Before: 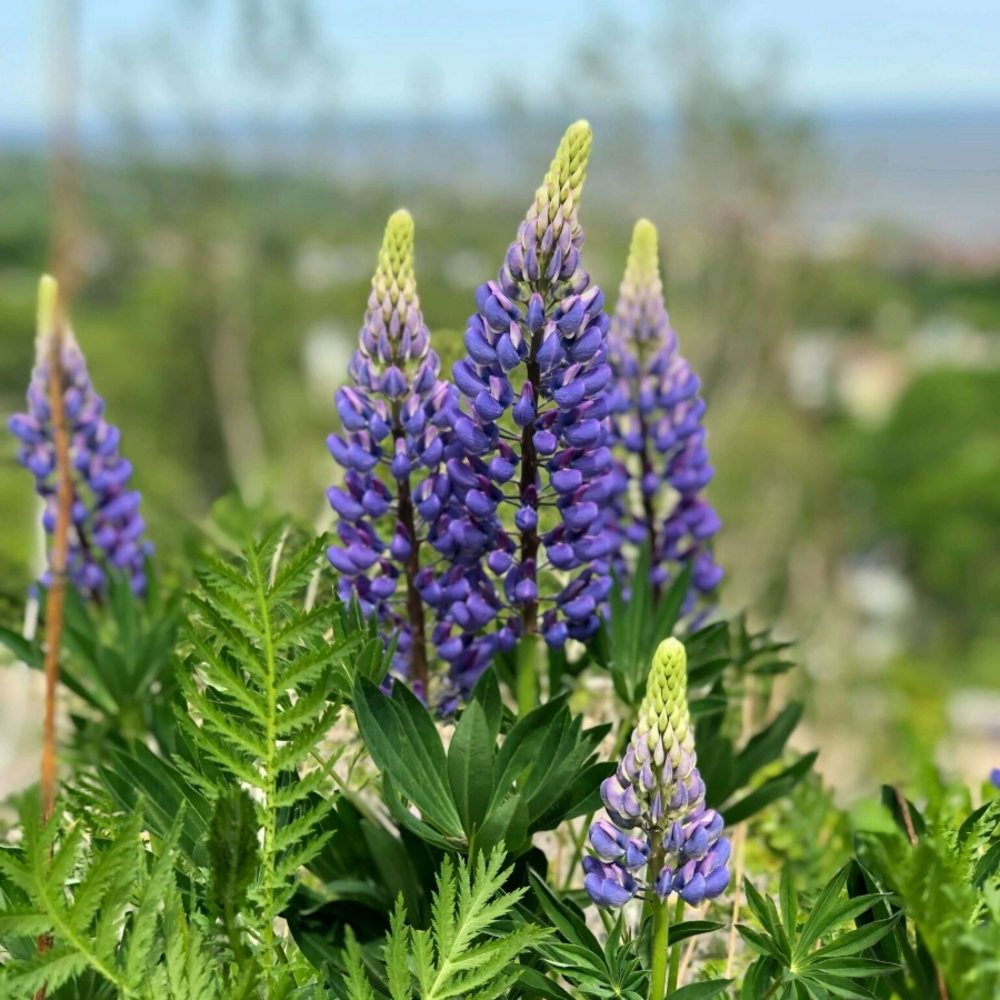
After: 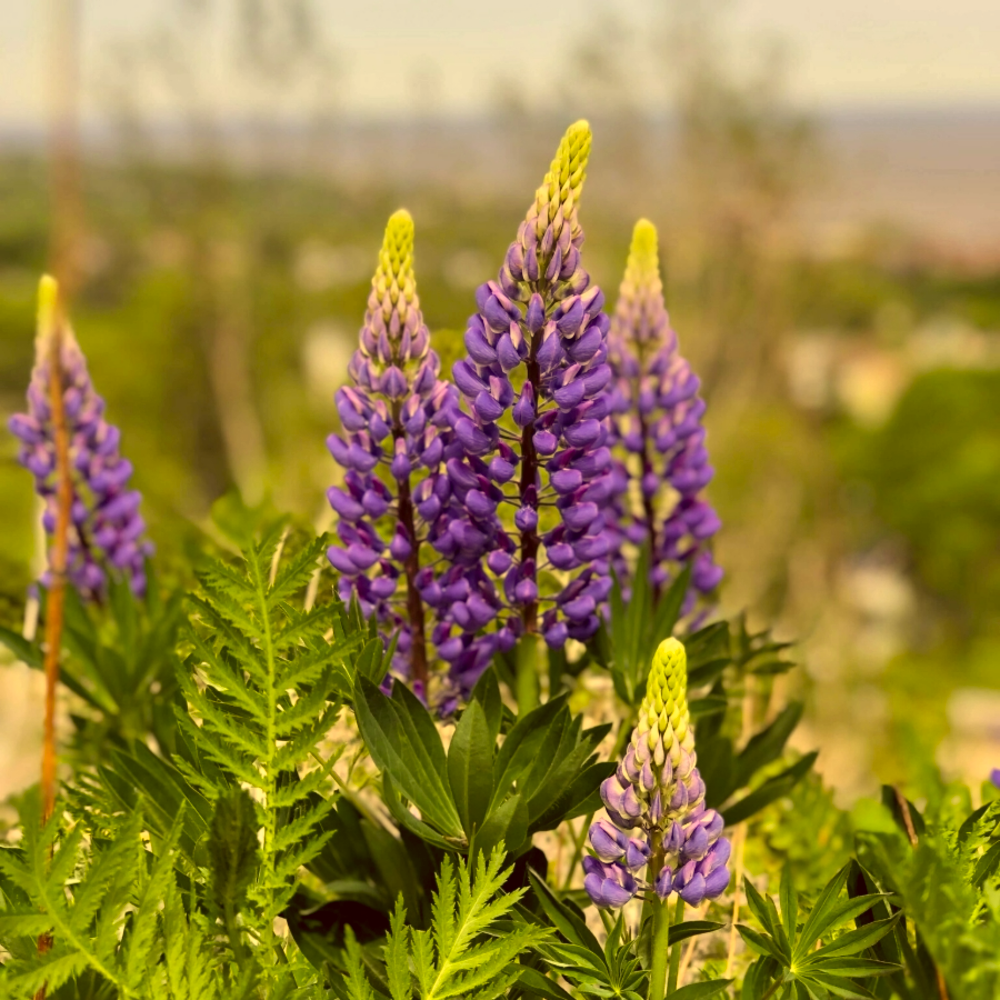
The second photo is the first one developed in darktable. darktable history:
color correction: highlights a* 9.98, highlights b* 38.36, shadows a* 14.88, shadows b* 3.53
